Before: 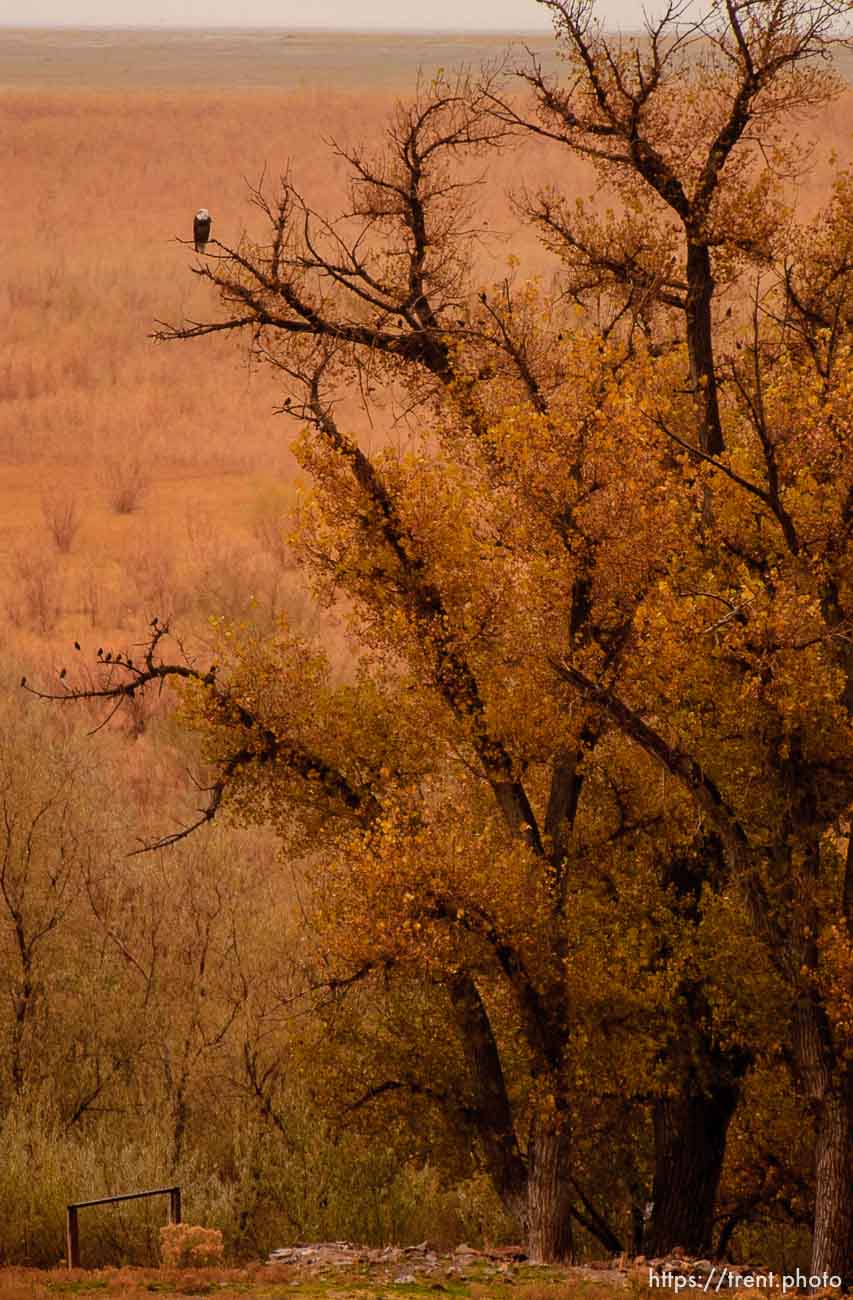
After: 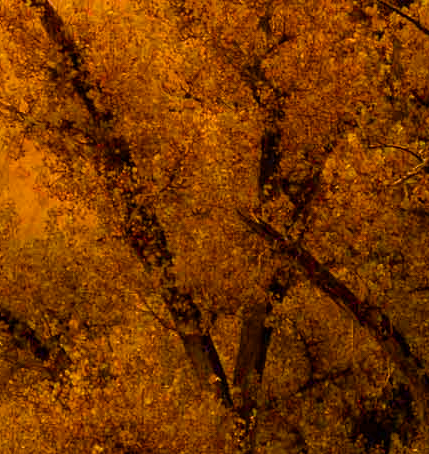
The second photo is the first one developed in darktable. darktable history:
crop: left 36.562%, top 34.488%, right 13.077%, bottom 30.56%
color balance rgb: power › chroma 0.279%, power › hue 21.98°, linear chroma grading › global chroma 14.661%, perceptual saturation grading › global saturation 54.12%, perceptual saturation grading › highlights -50.292%, perceptual saturation grading › mid-tones 39.431%, perceptual saturation grading › shadows 30.009%, global vibrance 14.448%
